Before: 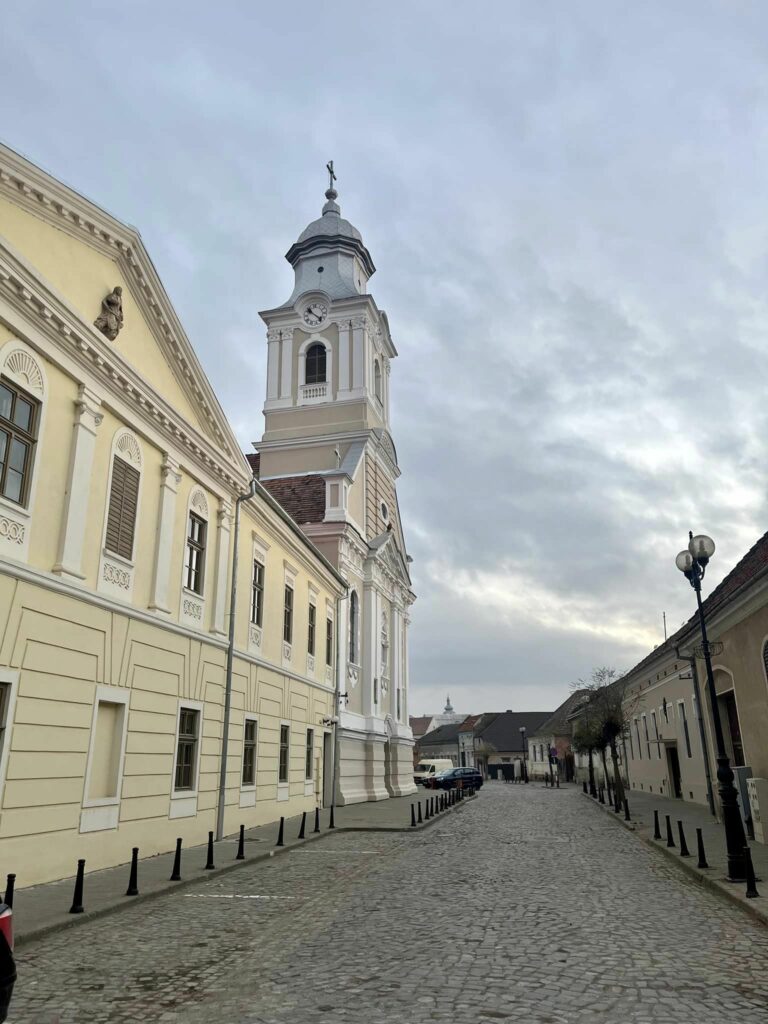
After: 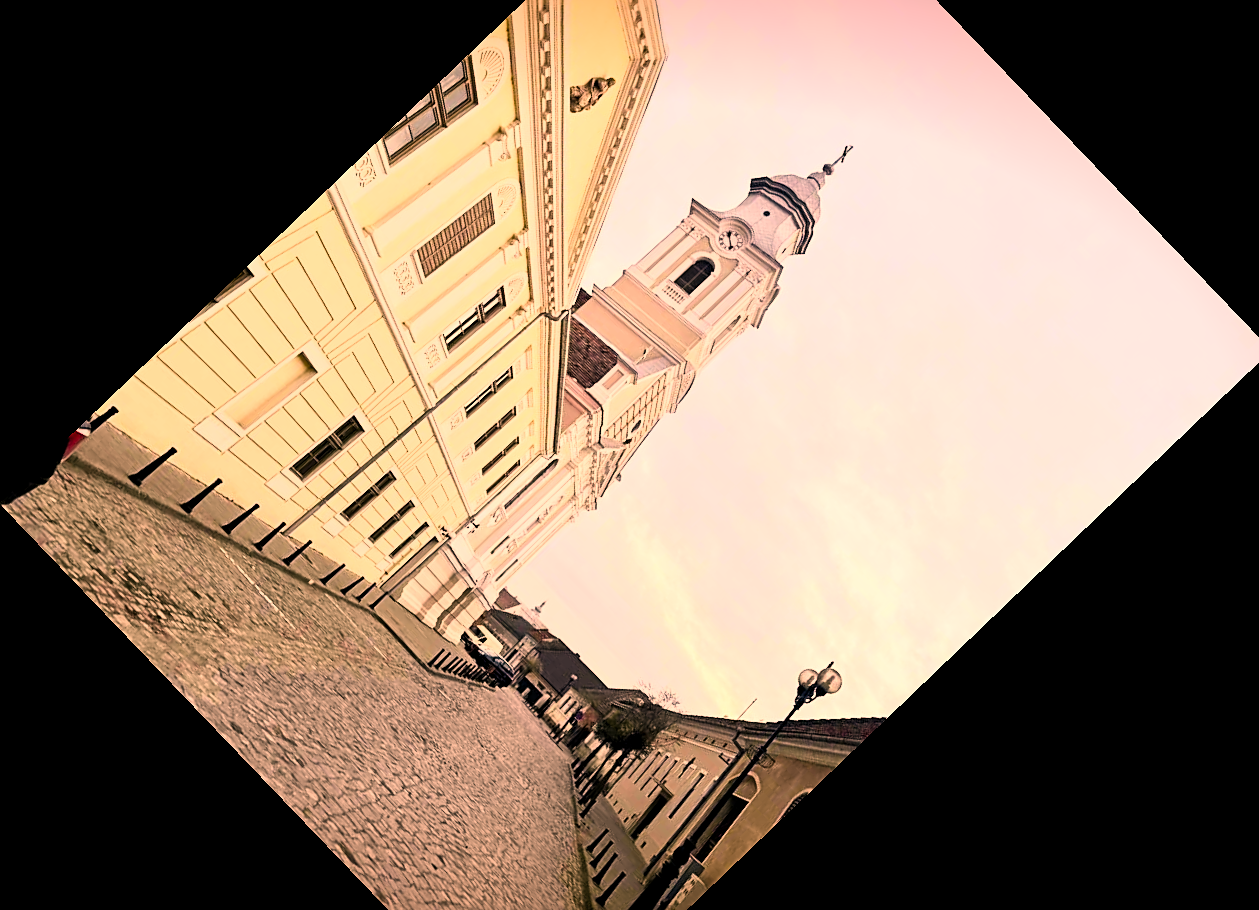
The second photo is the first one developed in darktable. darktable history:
color balance rgb: shadows lift › luminance -20%, power › hue 72.24°, highlights gain › luminance 15%, global offset › hue 171.6°, perceptual saturation grading › global saturation 14.09%, perceptual saturation grading › highlights -25%, perceptual saturation grading › shadows 25%, global vibrance 25%, contrast 10%
crop and rotate: angle -46.26°, top 16.234%, right 0.912%, bottom 11.704%
color correction: highlights a* 40, highlights b* 40, saturation 0.69
vignetting: fall-off start 98.29%, fall-off radius 100%, brightness -1, saturation 0.5, width/height ratio 1.428
sharpen: amount 0.575
tone curve: curves: ch0 [(0, 0) (0.093, 0.104) (0.226, 0.291) (0.327, 0.431) (0.471, 0.648) (0.759, 0.926) (1, 1)], color space Lab, linked channels, preserve colors none
exposure: black level correction 0.002, exposure 0.15 EV, compensate highlight preservation false
